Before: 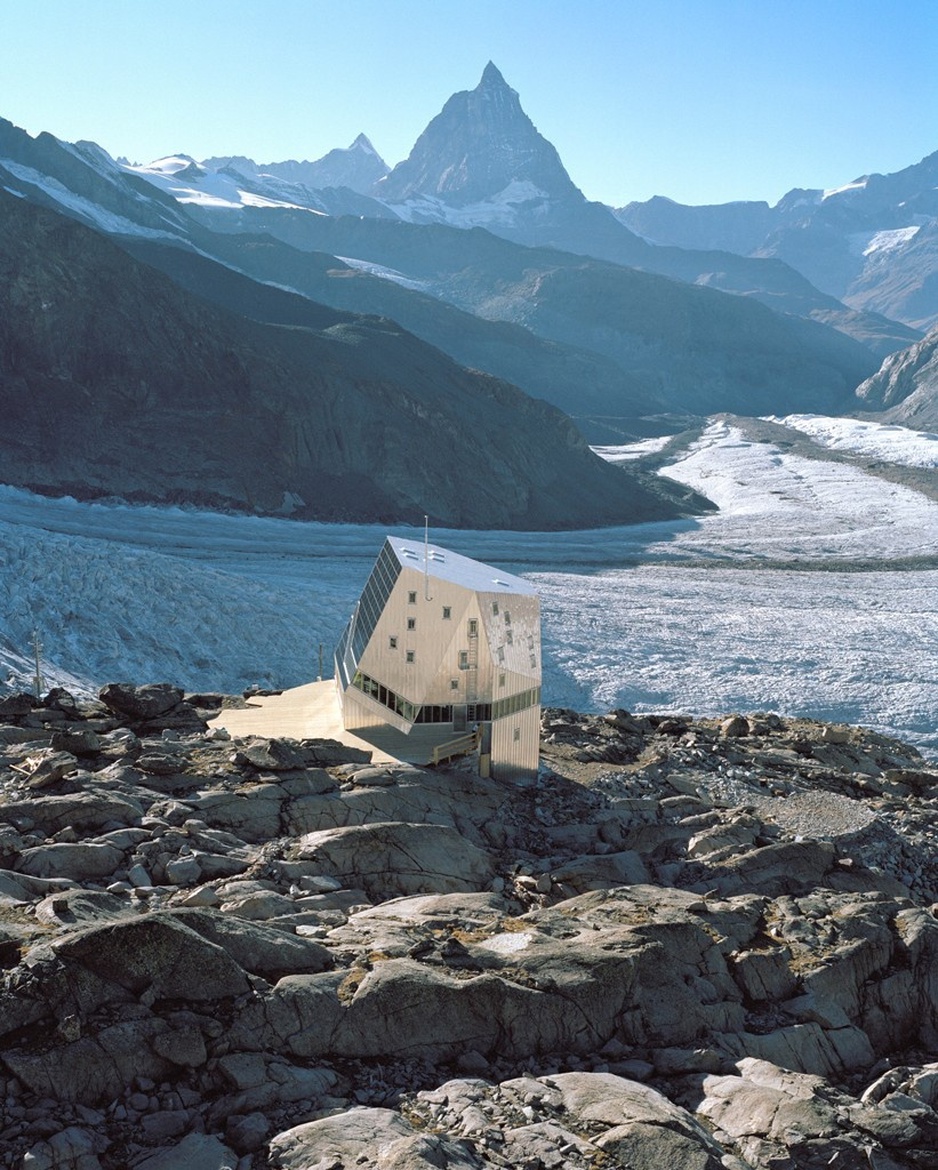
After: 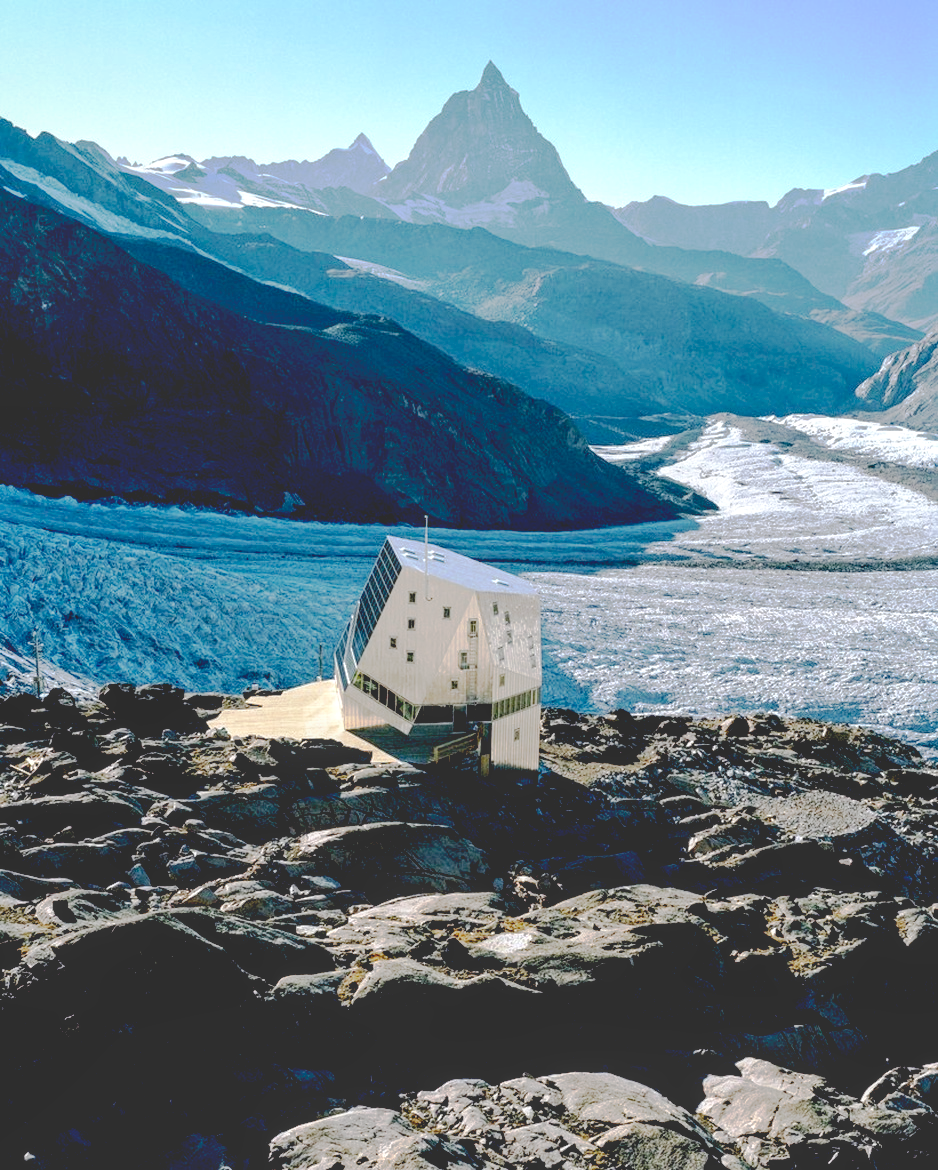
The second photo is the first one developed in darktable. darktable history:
local contrast: on, module defaults
base curve: curves: ch0 [(0.065, 0.026) (0.236, 0.358) (0.53, 0.546) (0.777, 0.841) (0.924, 0.992)], preserve colors none
